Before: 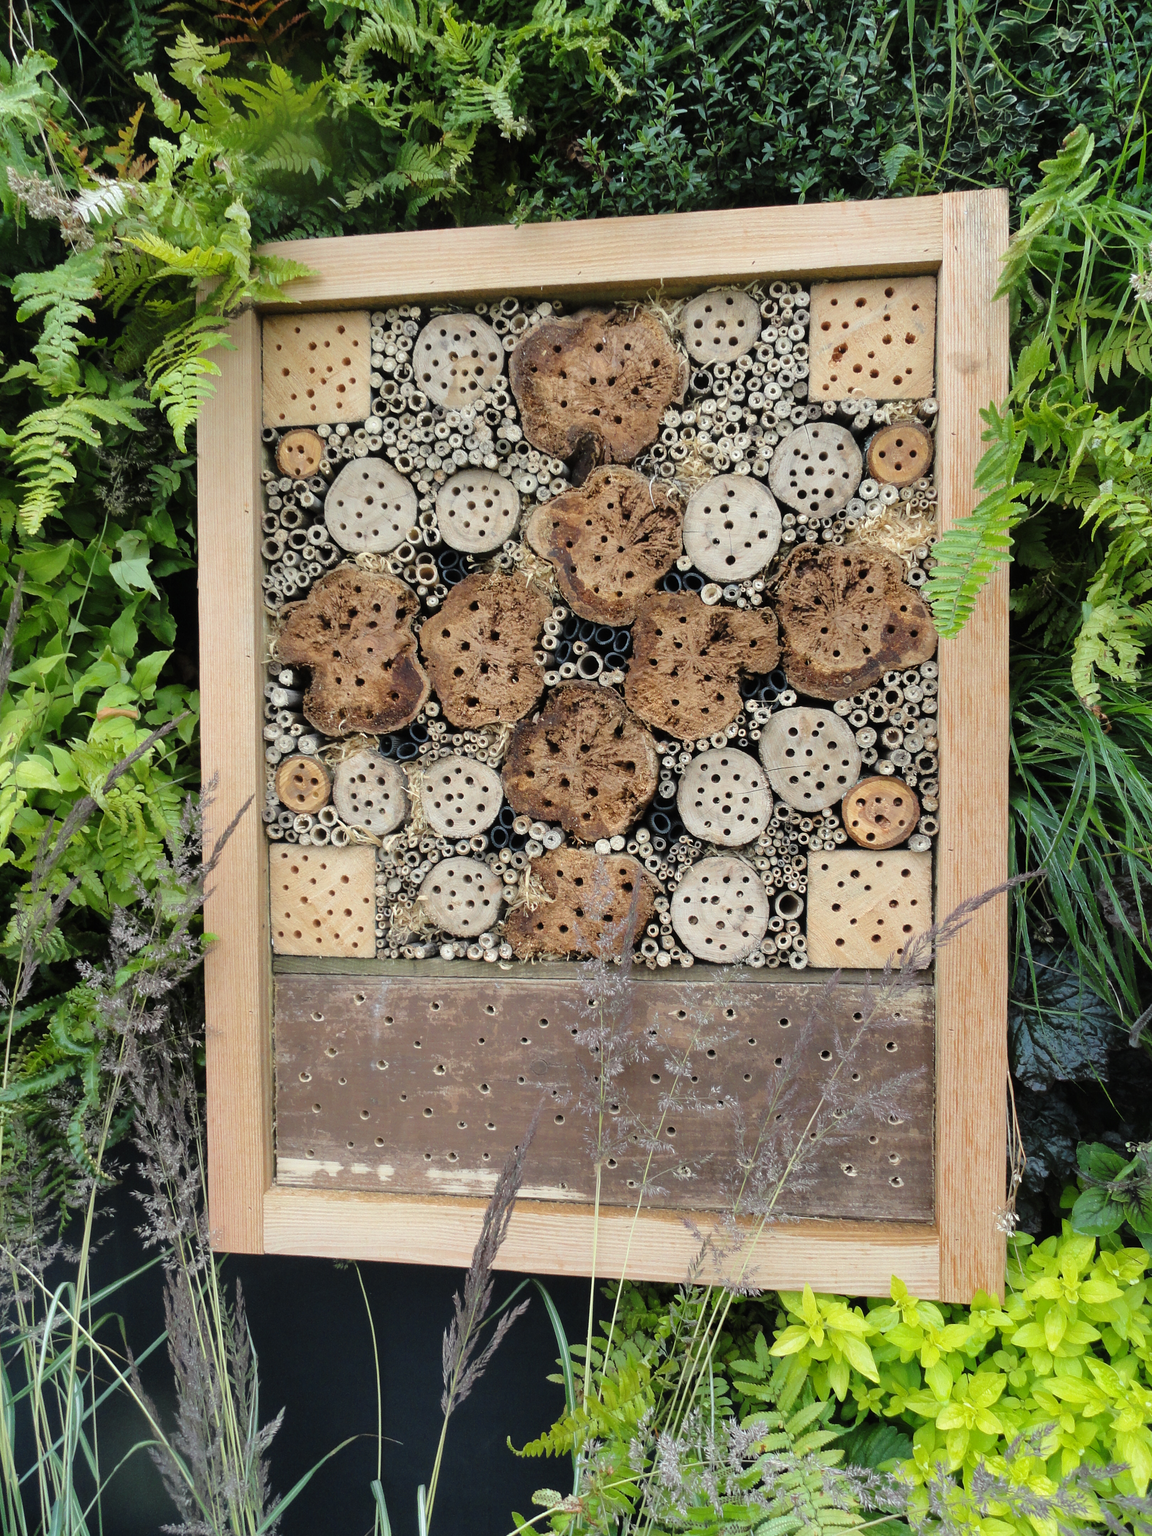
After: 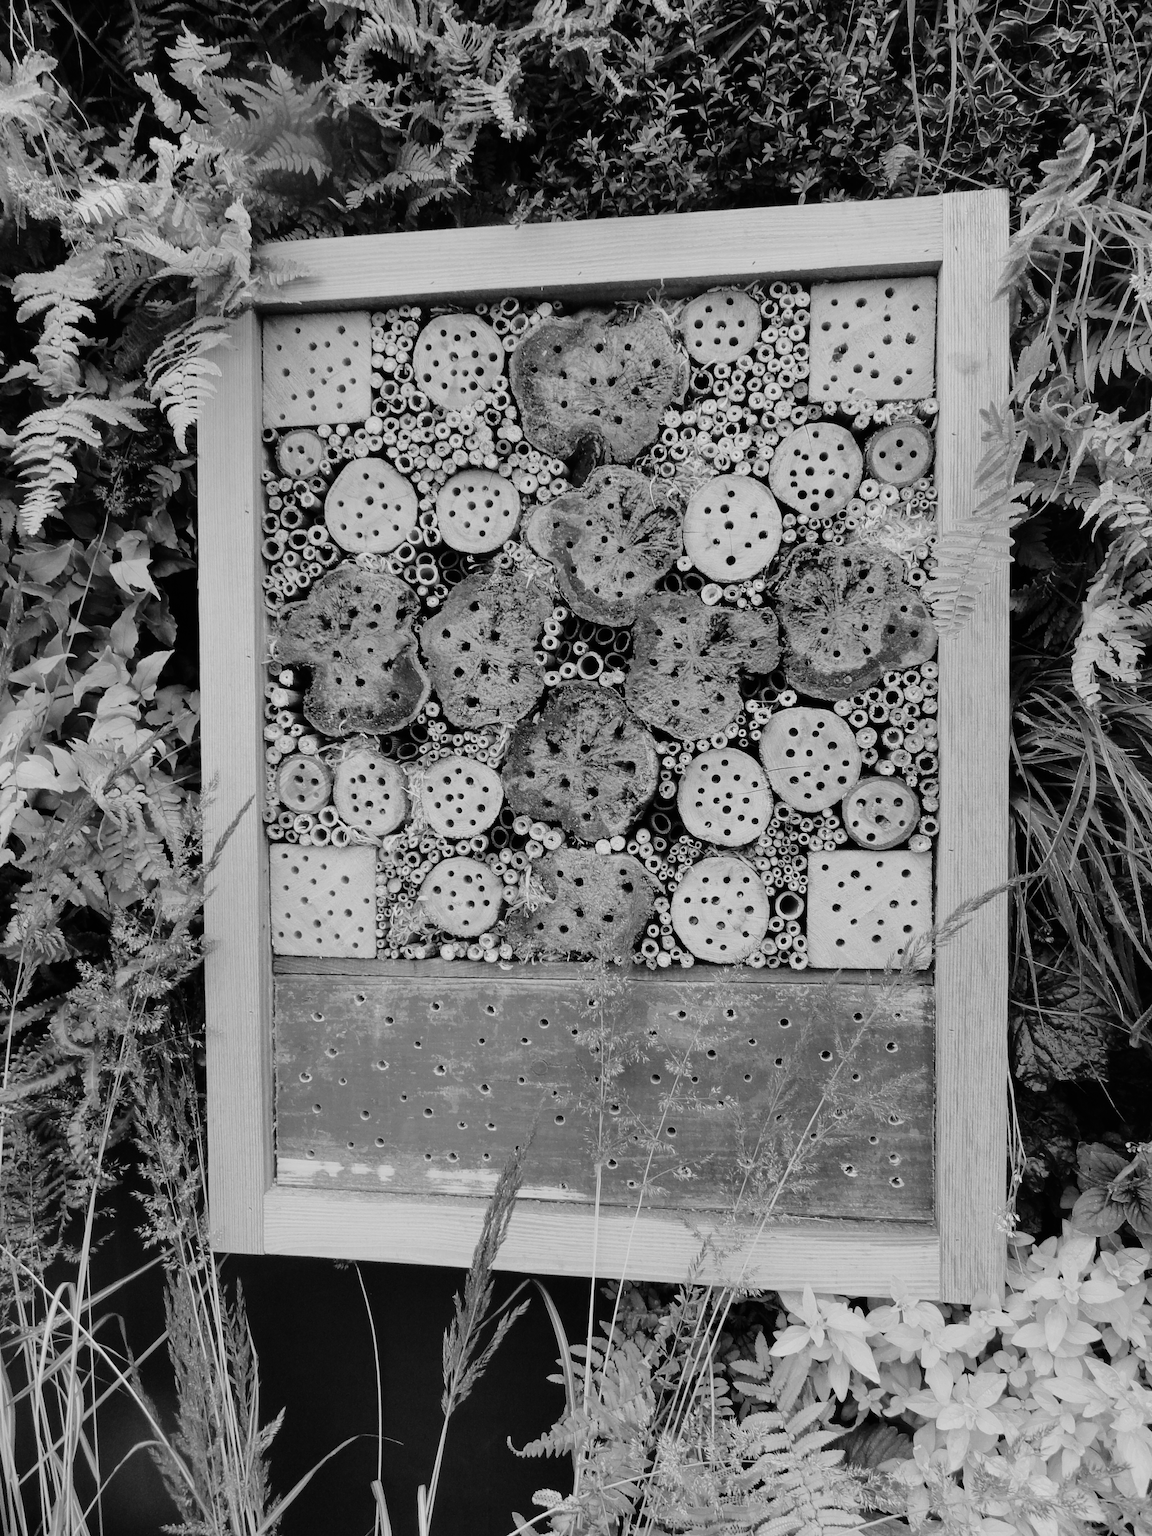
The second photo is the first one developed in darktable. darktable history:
color balance rgb: shadows lift › chroma 1%, shadows lift › hue 113°, highlights gain › chroma 0.2%, highlights gain › hue 333°, perceptual saturation grading › global saturation 20%, perceptual saturation grading › highlights -50%, perceptual saturation grading › shadows 25%, contrast -10%
monochrome: on, module defaults
filmic rgb: black relative exposure -7.5 EV, white relative exposure 5 EV, hardness 3.31, contrast 1.3, contrast in shadows safe
